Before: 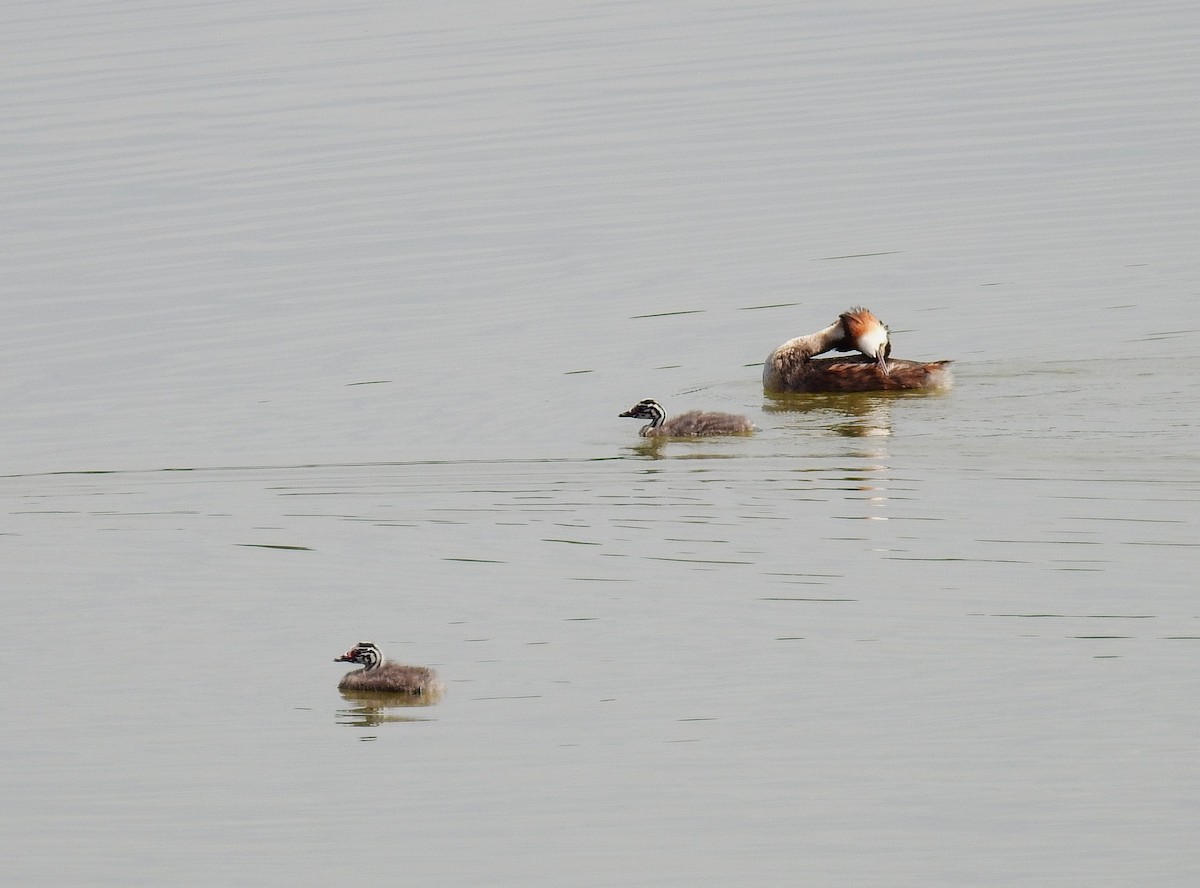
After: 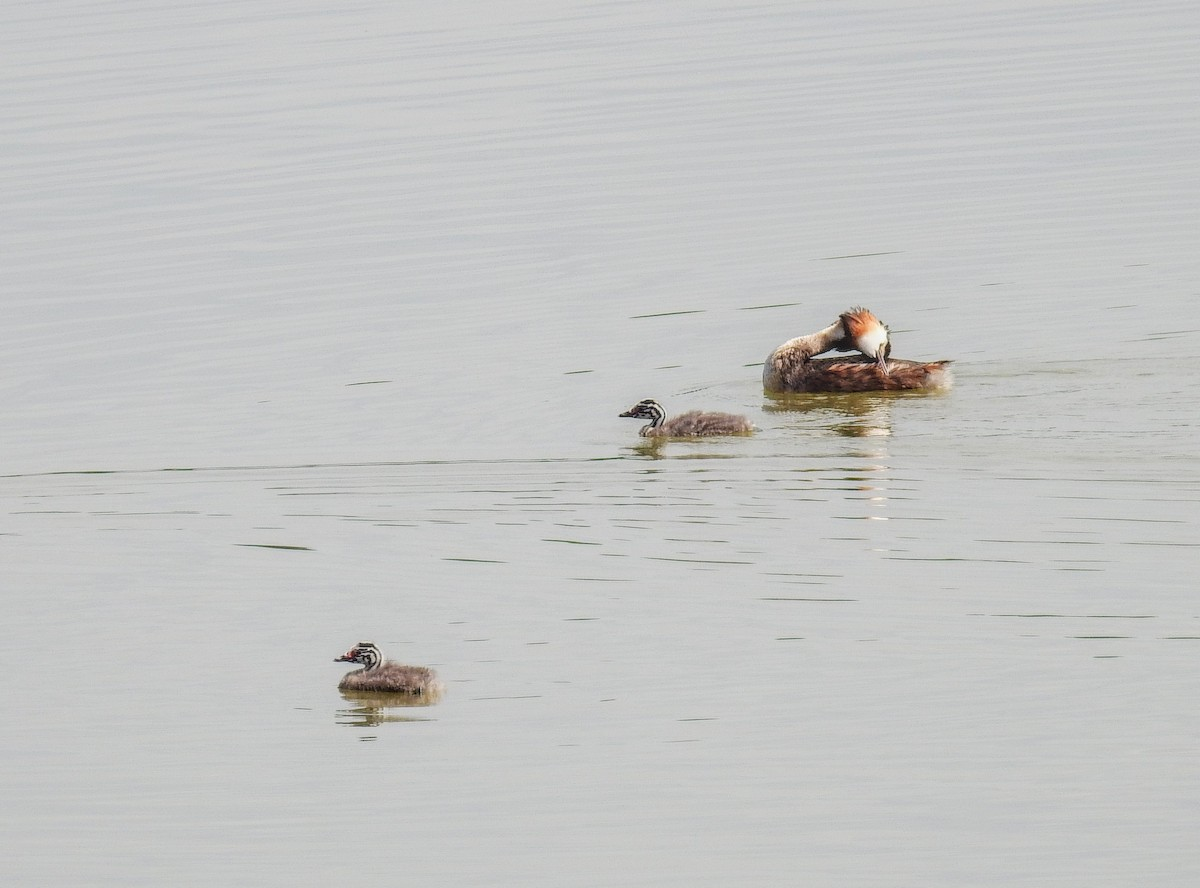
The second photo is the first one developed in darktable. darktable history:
local contrast: highlights 1%, shadows 0%, detail 134%
contrast brightness saturation: brightness 0.149
